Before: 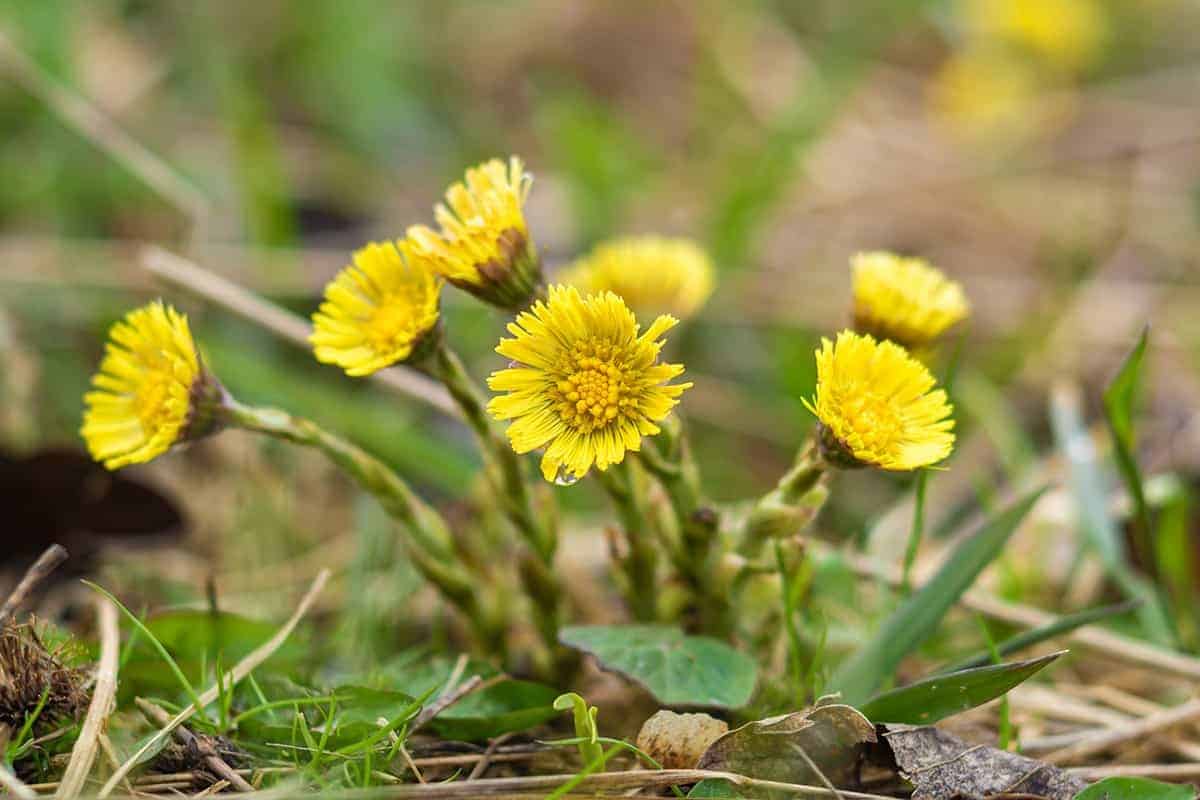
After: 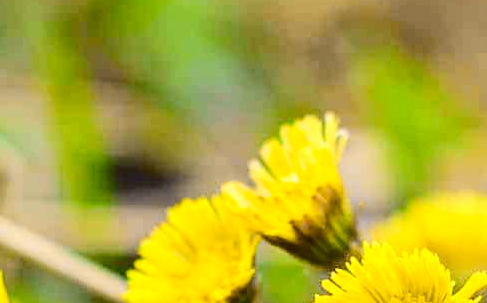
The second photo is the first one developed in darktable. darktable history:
crop: left 15.452%, top 5.459%, right 43.956%, bottom 56.62%
tone curve: curves: ch0 [(0.003, 0.023) (0.071, 0.052) (0.236, 0.197) (0.466, 0.557) (0.631, 0.764) (0.806, 0.906) (1, 1)]; ch1 [(0, 0) (0.262, 0.227) (0.417, 0.386) (0.469, 0.467) (0.502, 0.51) (0.528, 0.521) (0.573, 0.555) (0.605, 0.621) (0.644, 0.671) (0.686, 0.728) (0.994, 0.987)]; ch2 [(0, 0) (0.262, 0.188) (0.385, 0.353) (0.427, 0.424) (0.495, 0.502) (0.531, 0.555) (0.583, 0.632) (0.644, 0.748) (1, 1)], color space Lab, independent channels, preserve colors none
